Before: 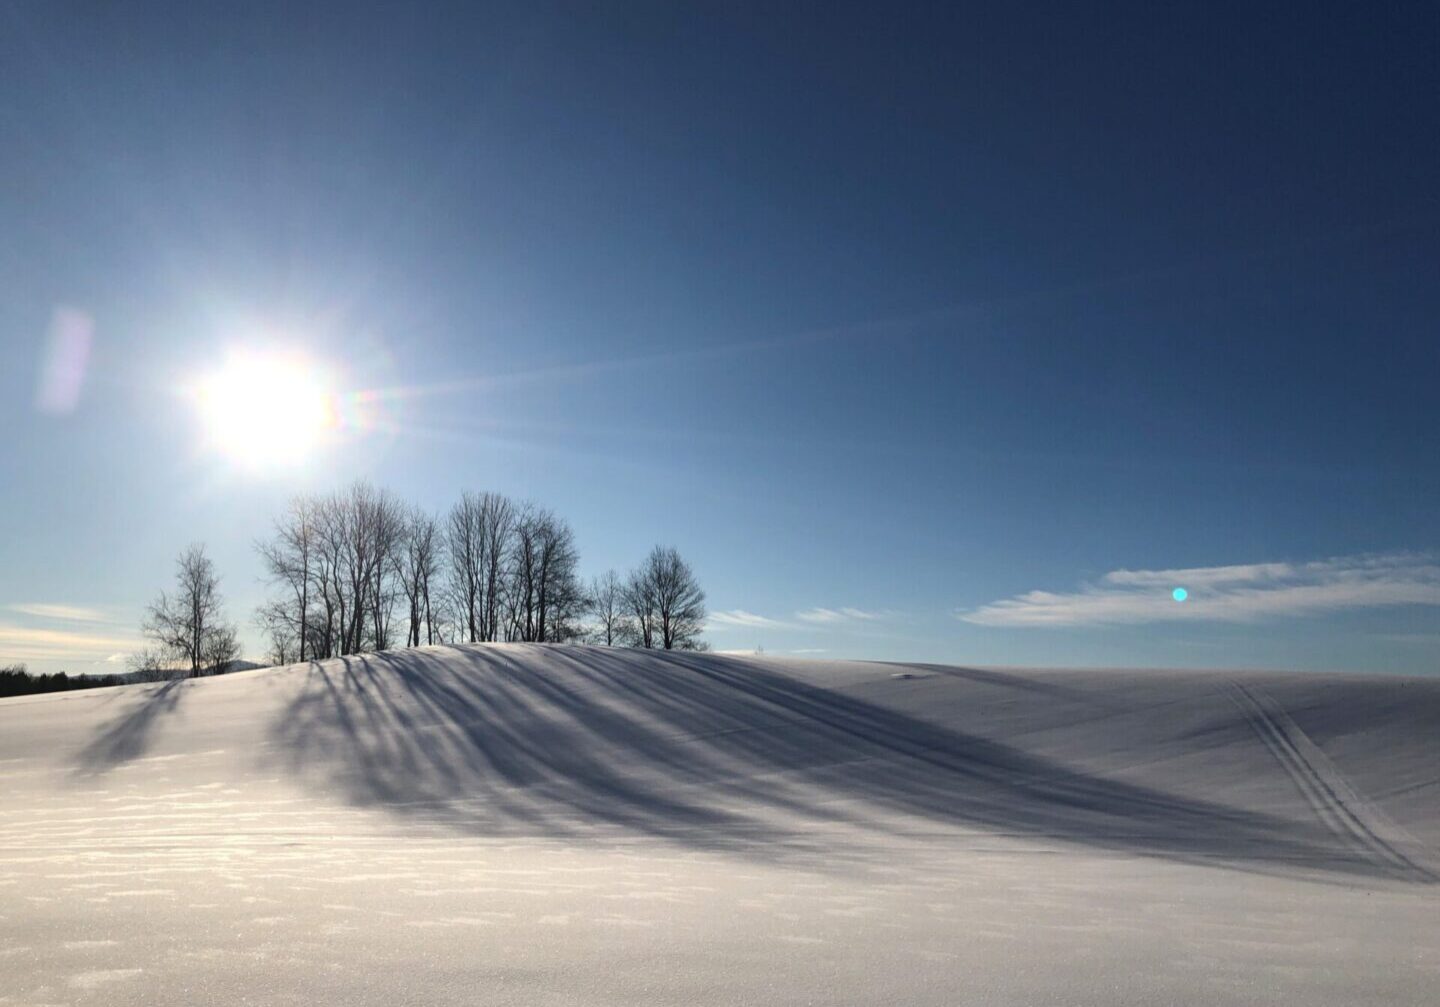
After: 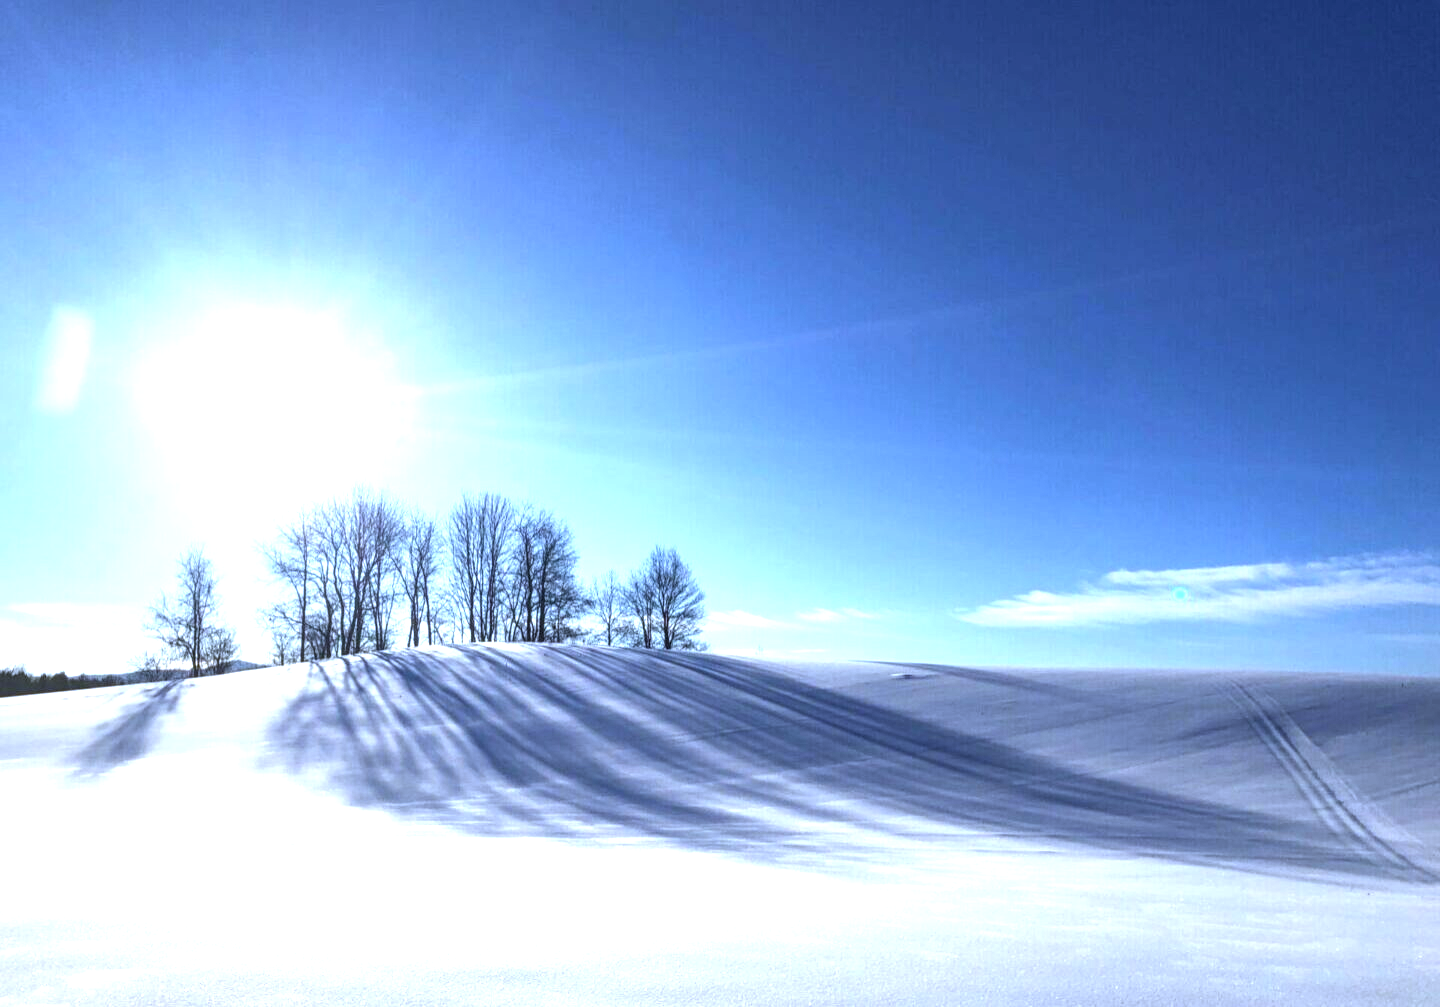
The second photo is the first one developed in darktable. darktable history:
local contrast: on, module defaults
exposure: exposure 1.25 EV, compensate exposure bias true, compensate highlight preservation false
white balance: red 0.871, blue 1.249
